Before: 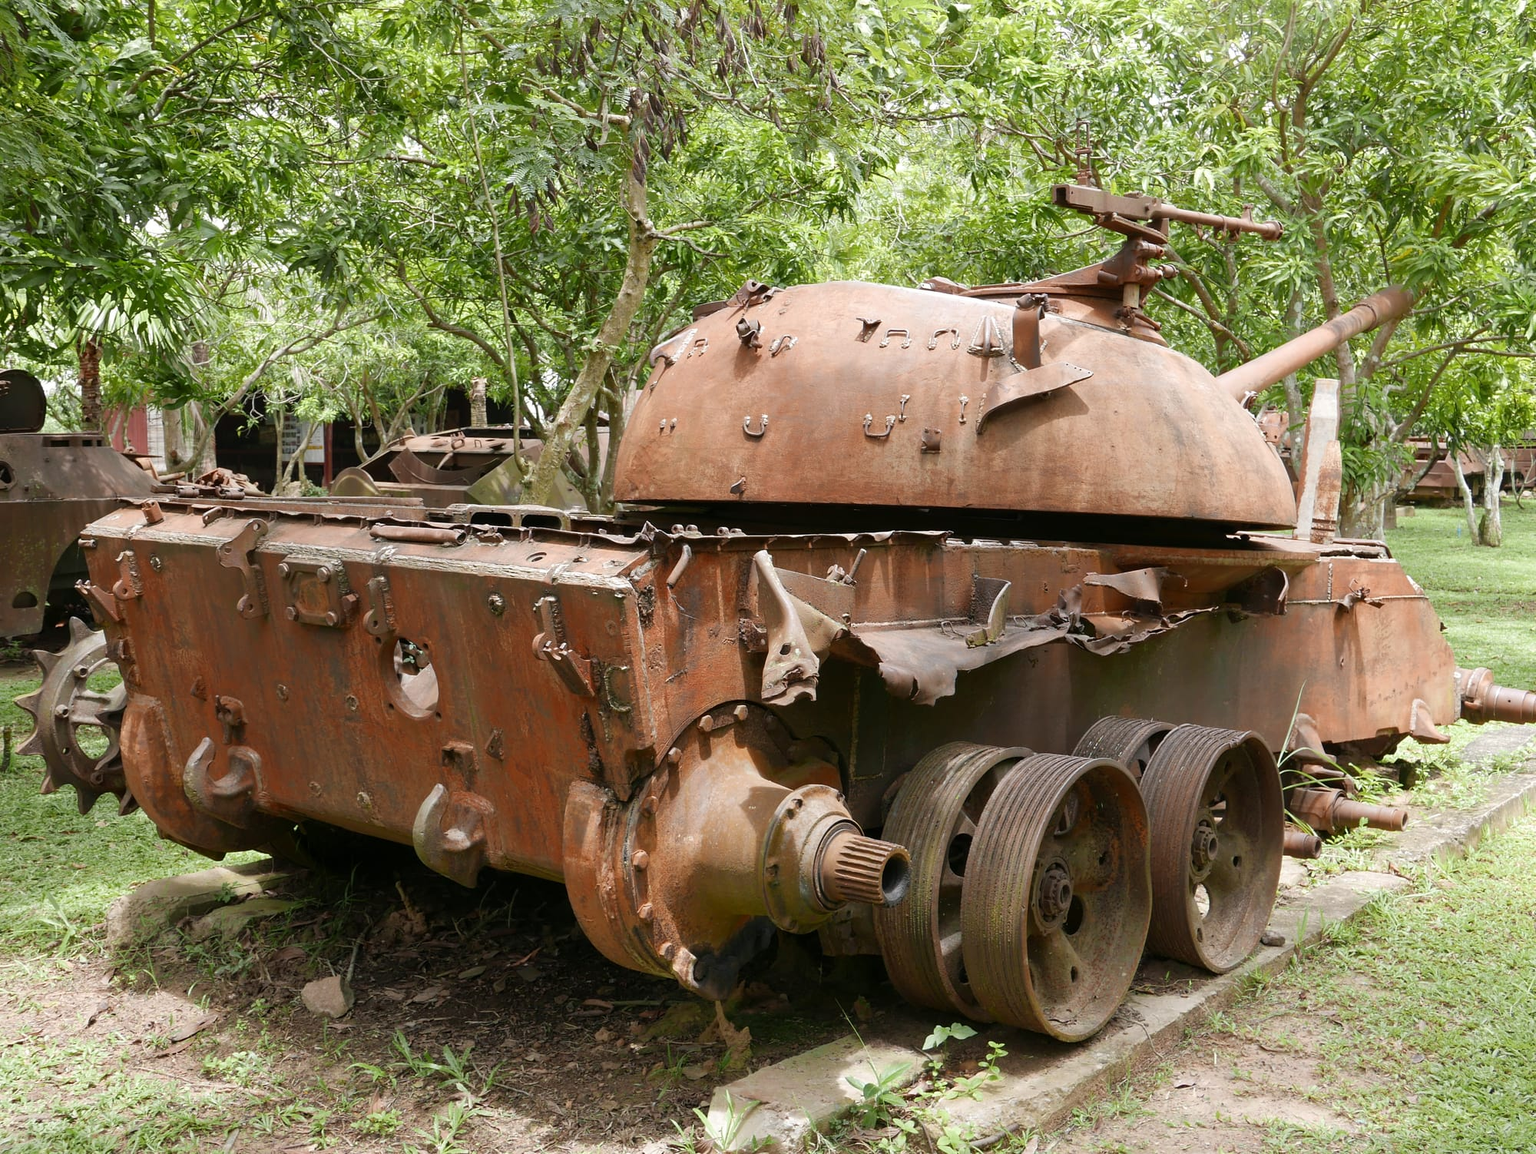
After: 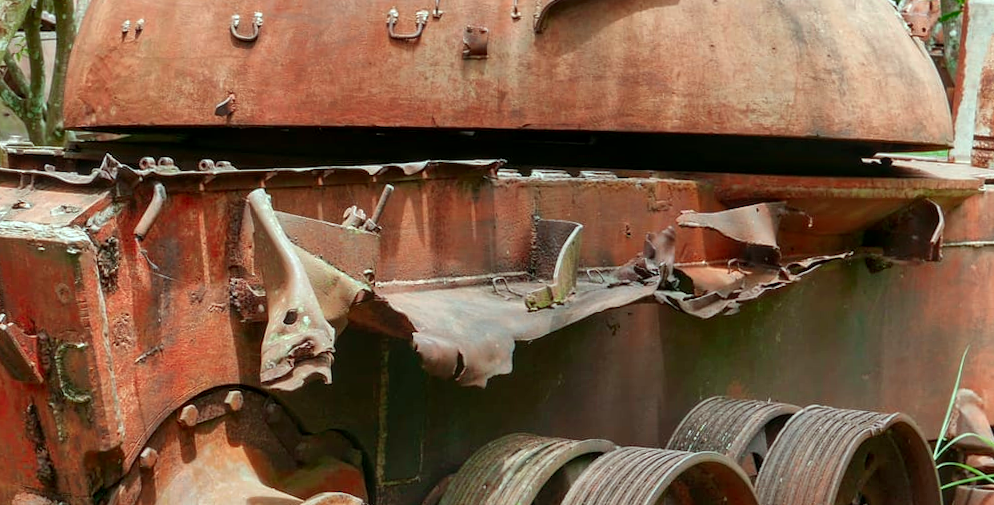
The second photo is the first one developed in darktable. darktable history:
white balance: emerald 1
color contrast: green-magenta contrast 1.73, blue-yellow contrast 1.15
shadows and highlights: white point adjustment 0.05, highlights color adjustment 55.9%, soften with gaussian
crop: left 36.607%, top 34.735%, right 13.146%, bottom 30.611%
local contrast: on, module defaults
color correction: highlights a* -6.69, highlights b* 0.49
rotate and perspective: rotation -1°, crop left 0.011, crop right 0.989, crop top 0.025, crop bottom 0.975
